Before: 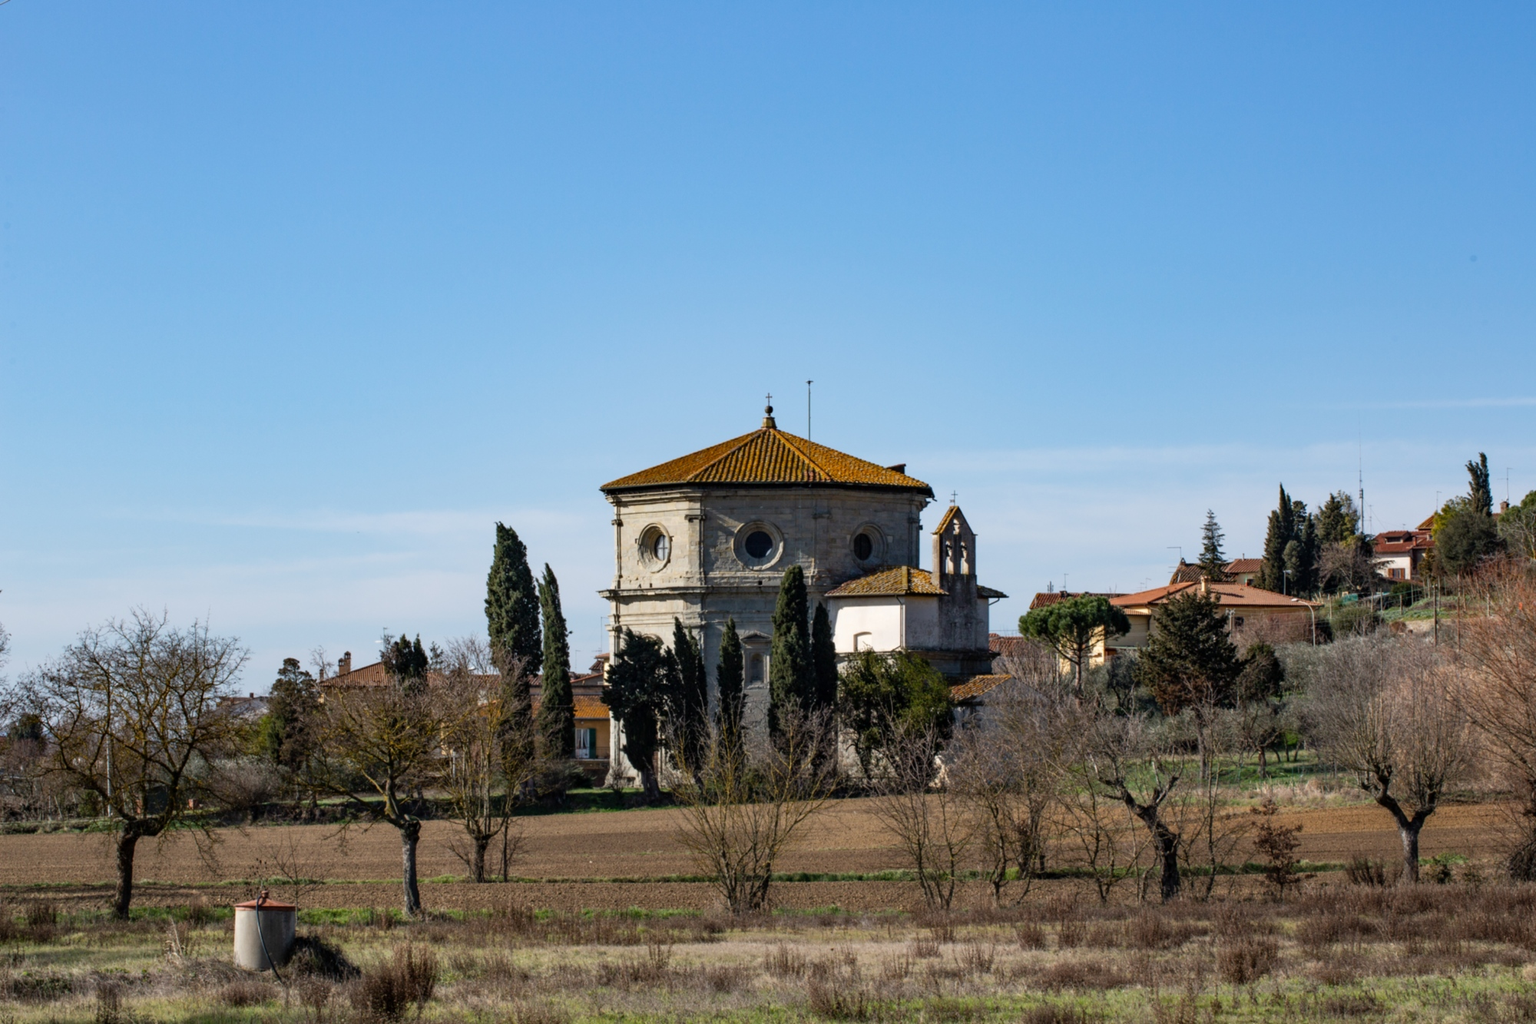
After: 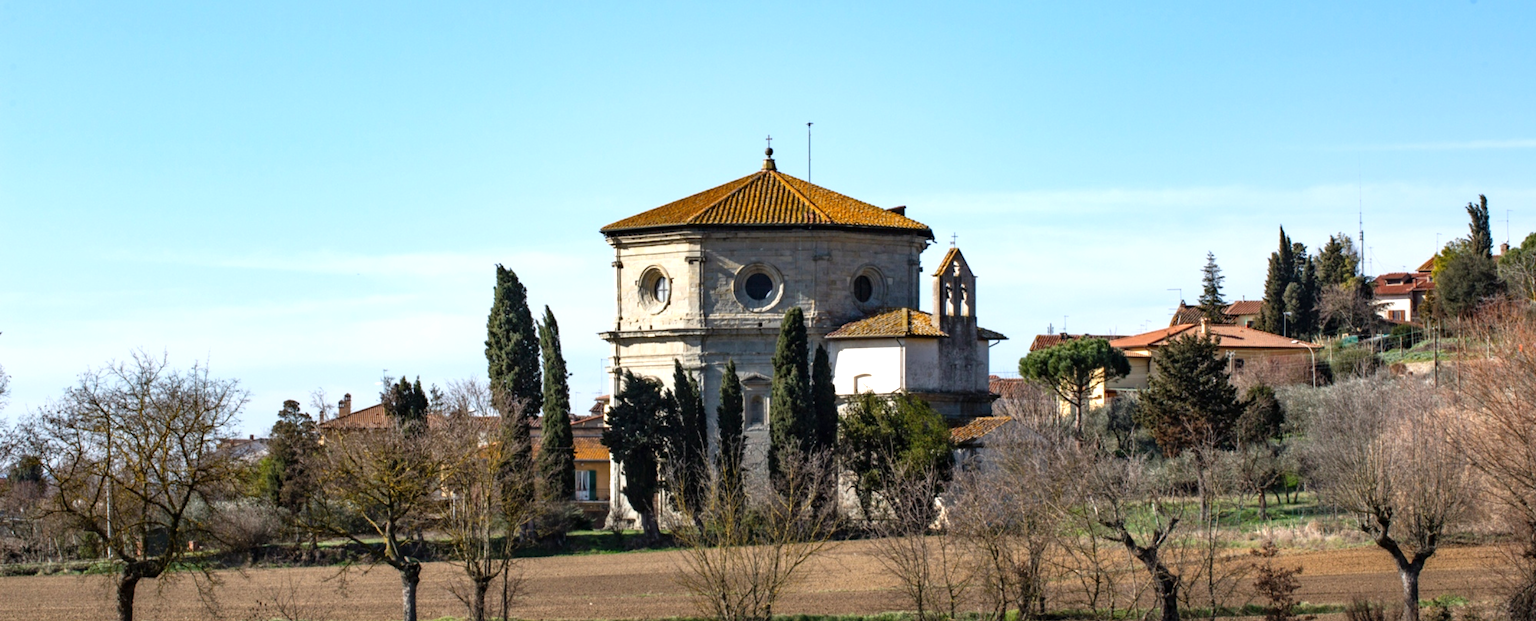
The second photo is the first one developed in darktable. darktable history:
exposure: black level correction 0, exposure 0.692 EV, compensate highlight preservation false
crop and rotate: top 25.261%, bottom 14.011%
